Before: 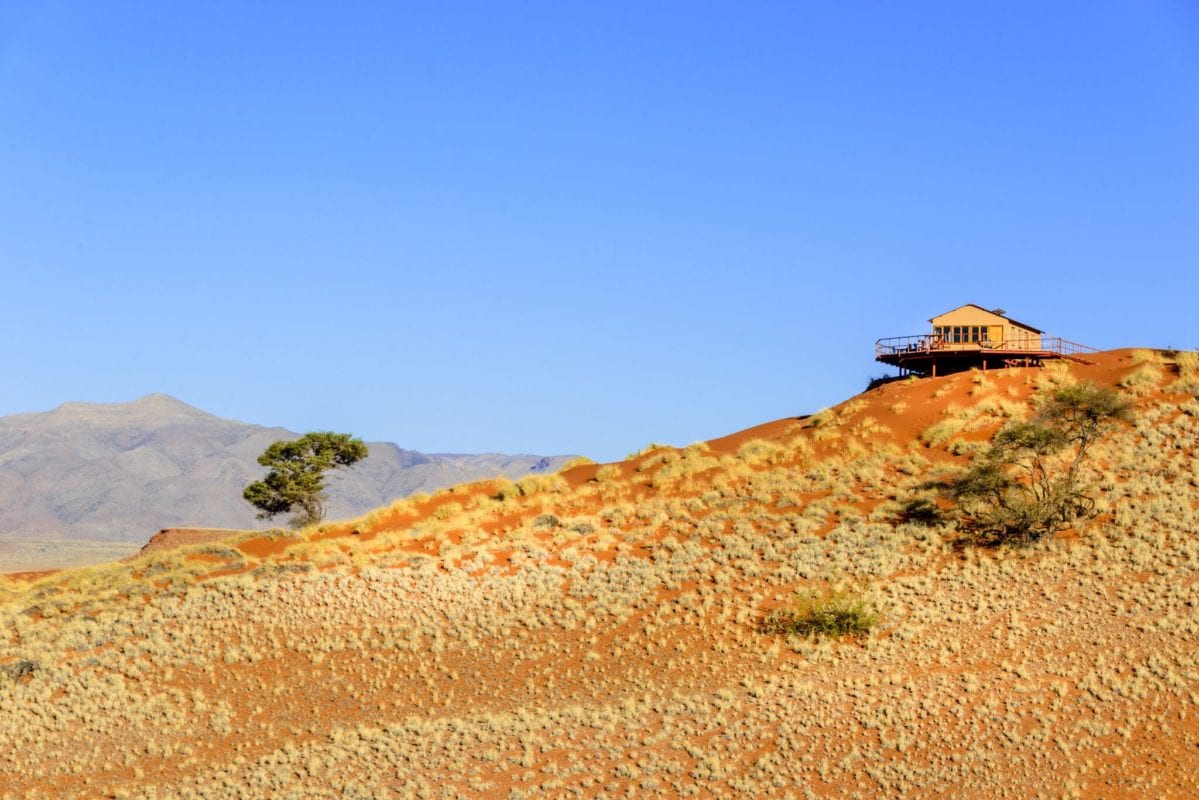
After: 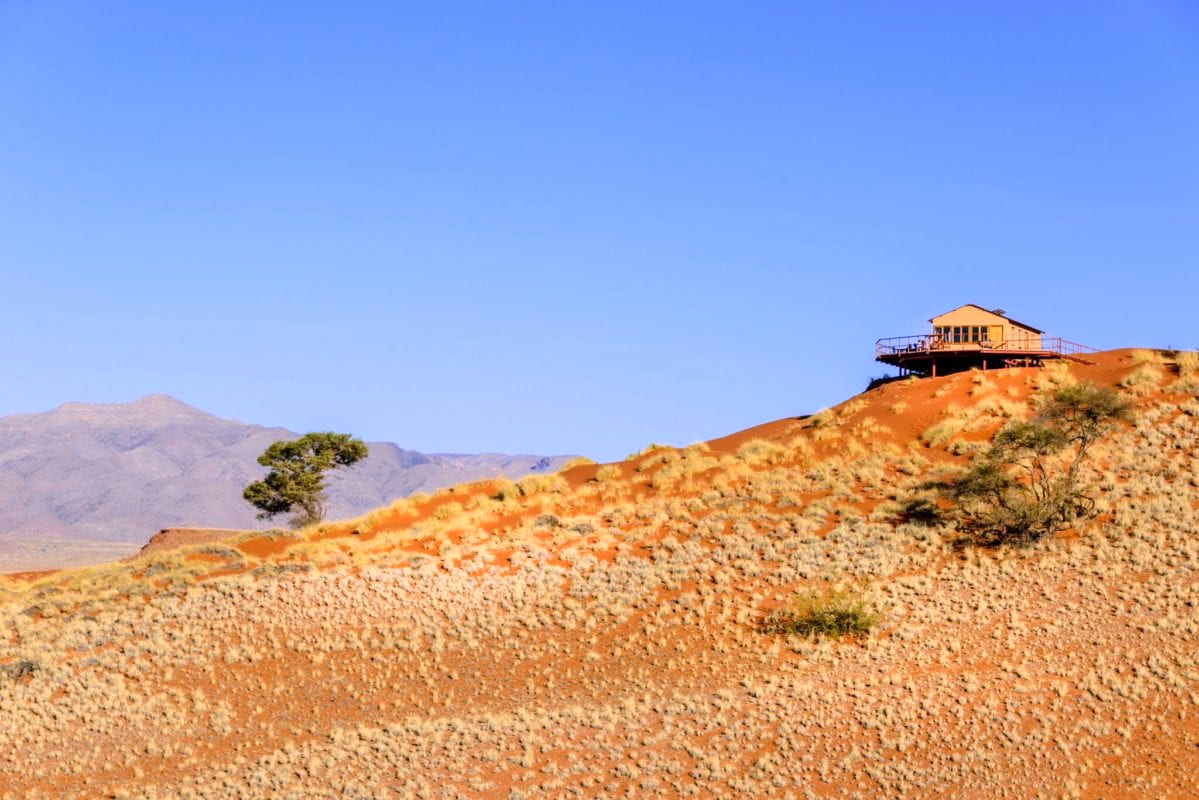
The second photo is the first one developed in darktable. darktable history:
white balance: red 1.066, blue 1.119
tone equalizer: on, module defaults
